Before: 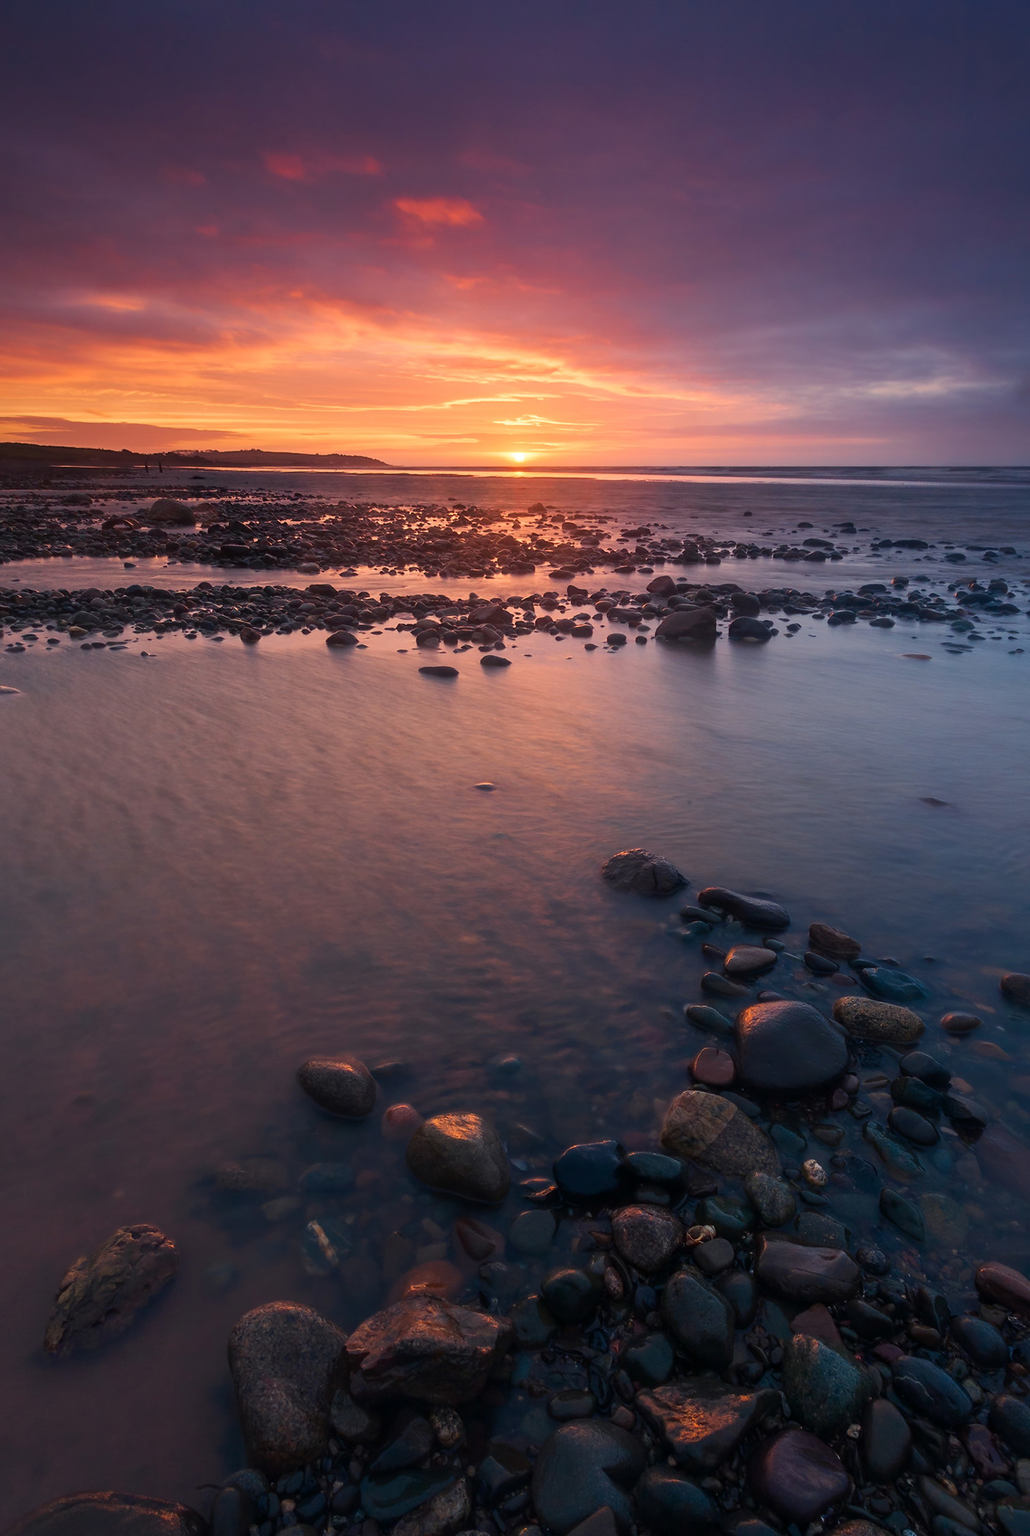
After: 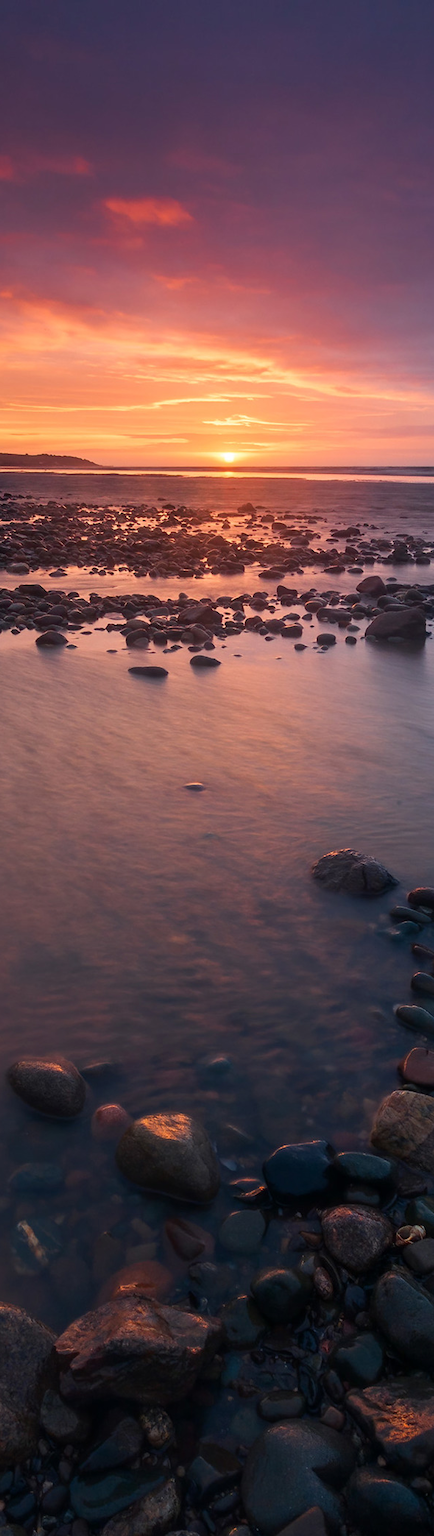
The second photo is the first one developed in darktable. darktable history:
crop: left 28.268%, right 29.516%
